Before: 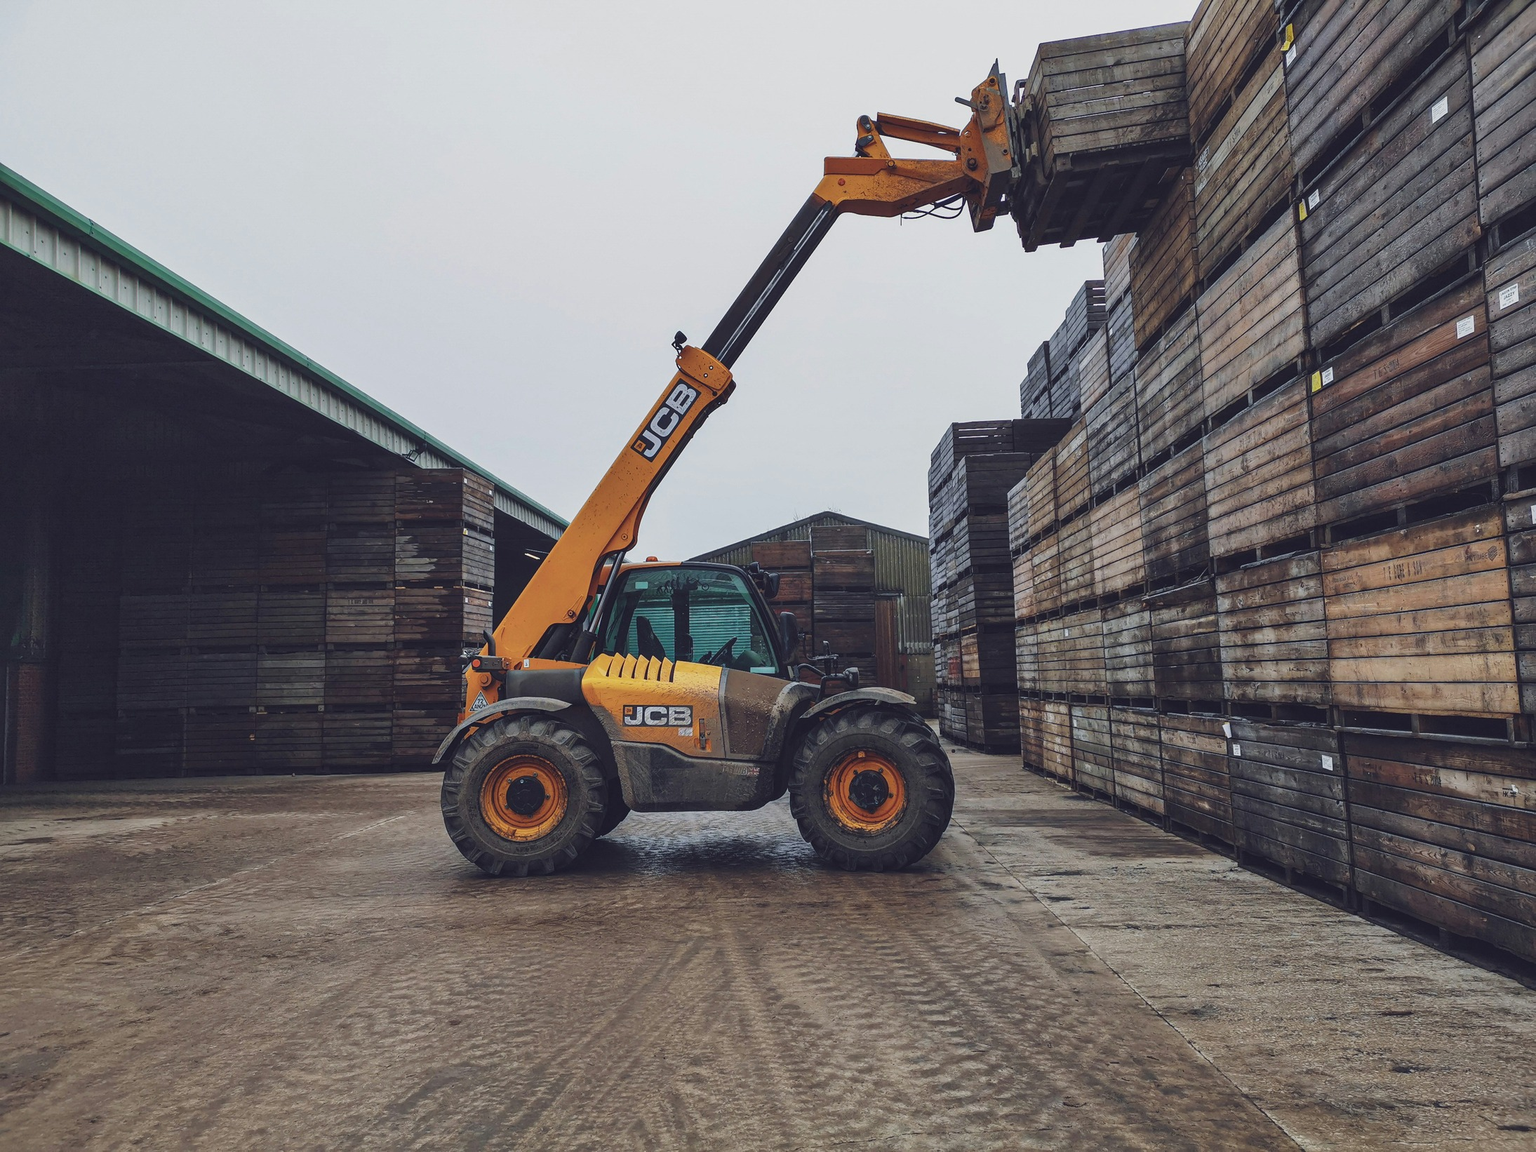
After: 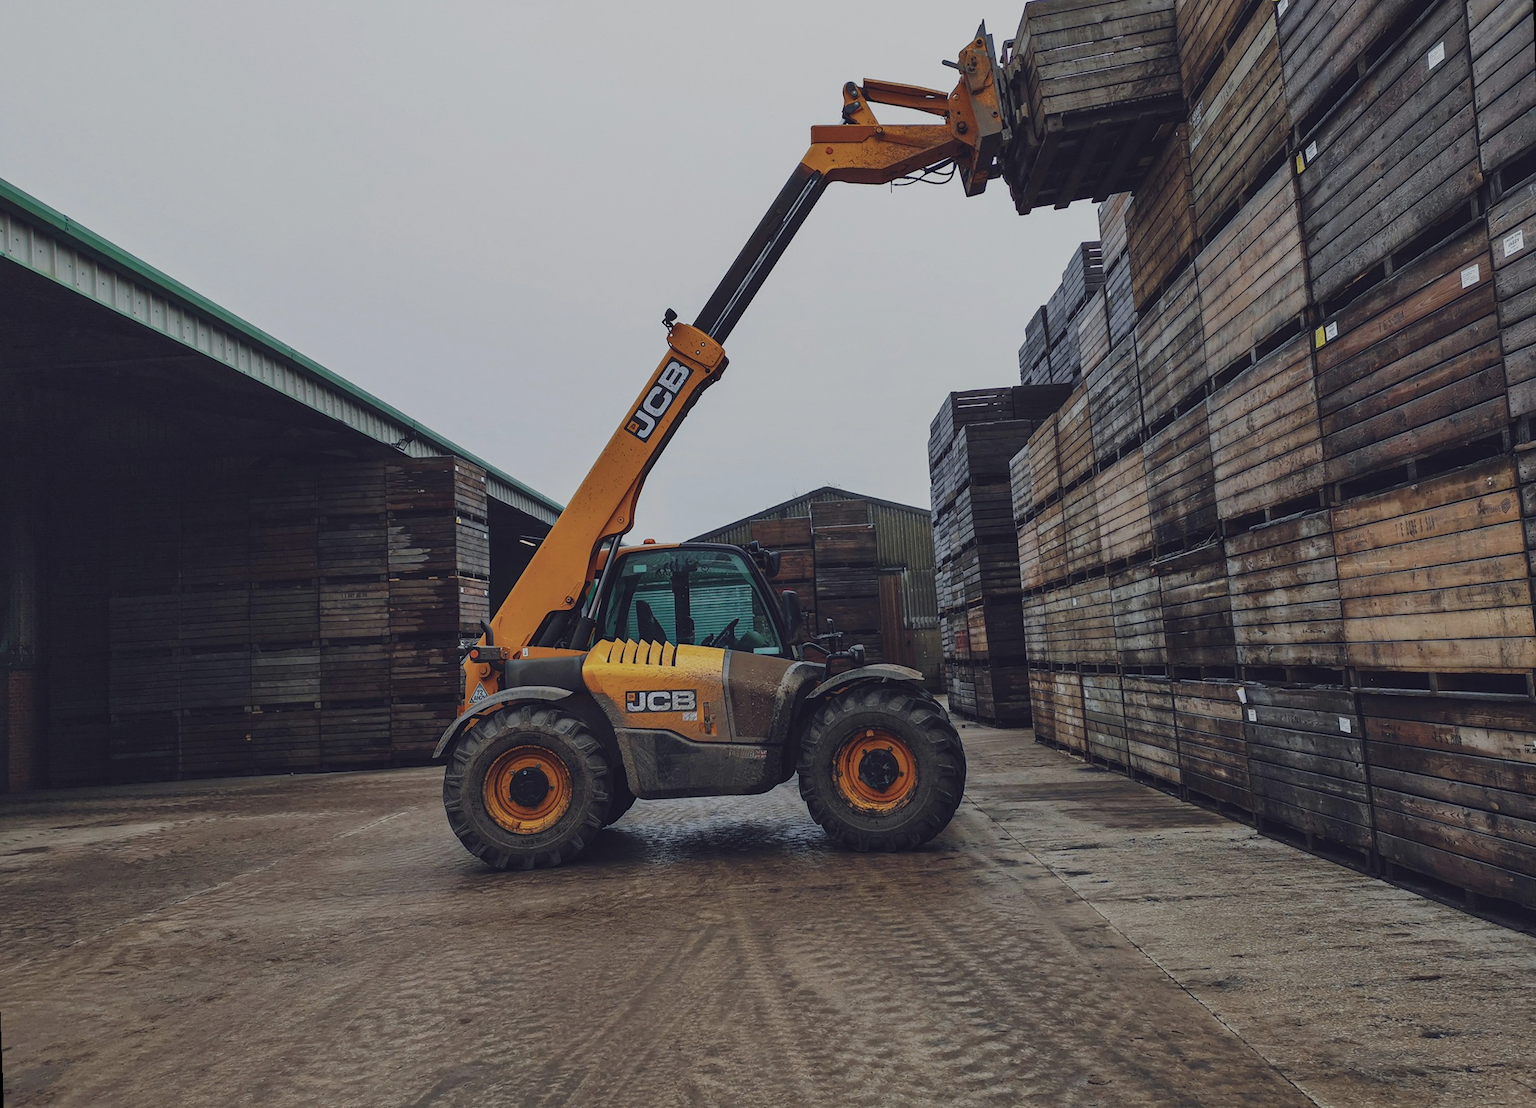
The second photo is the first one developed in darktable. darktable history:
rotate and perspective: rotation -2°, crop left 0.022, crop right 0.978, crop top 0.049, crop bottom 0.951
exposure: exposure -0.462 EV, compensate highlight preservation false
